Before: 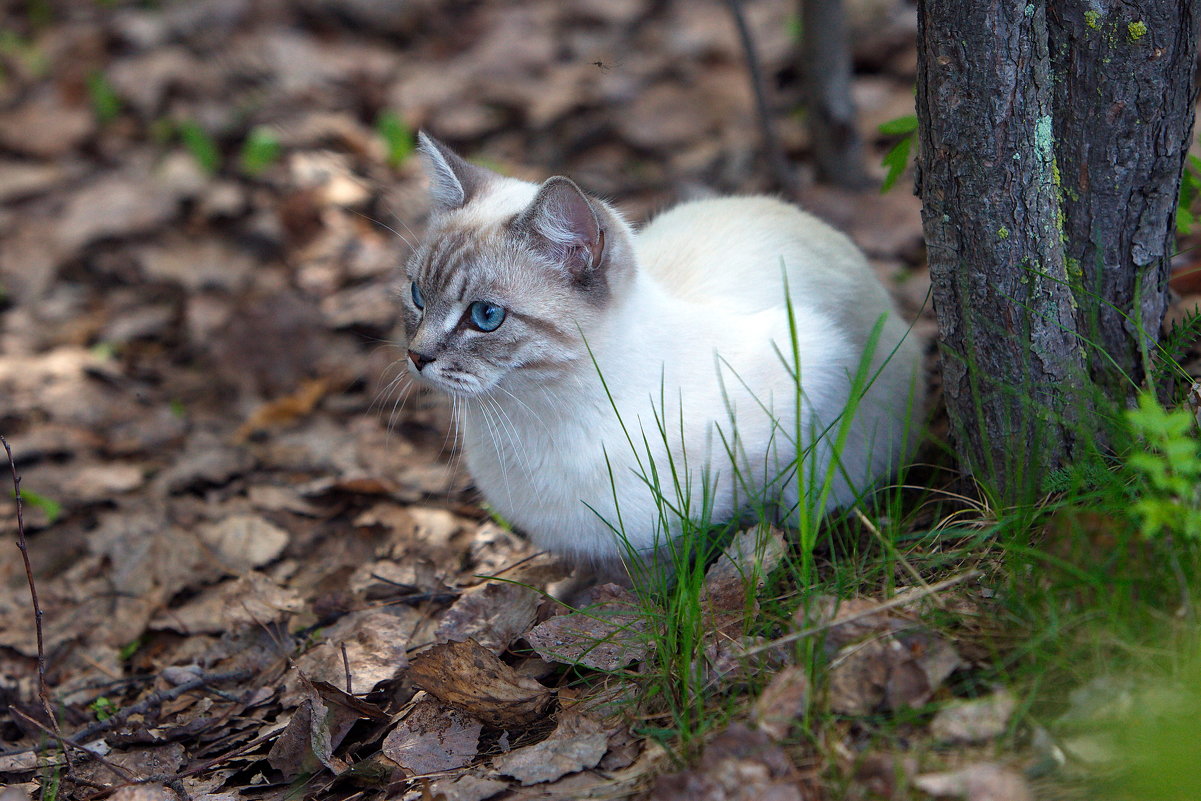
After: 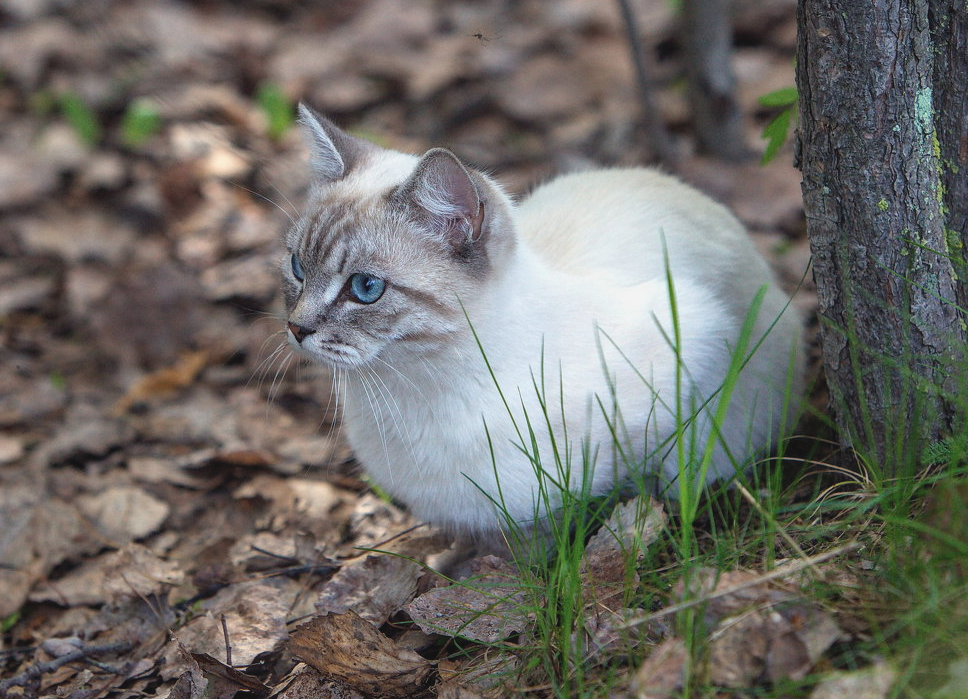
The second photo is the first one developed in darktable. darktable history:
local contrast: on, module defaults
contrast brightness saturation: contrast -0.139, brightness 0.047, saturation -0.136
crop: left 10.018%, top 3.518%, right 9.312%, bottom 9.189%
